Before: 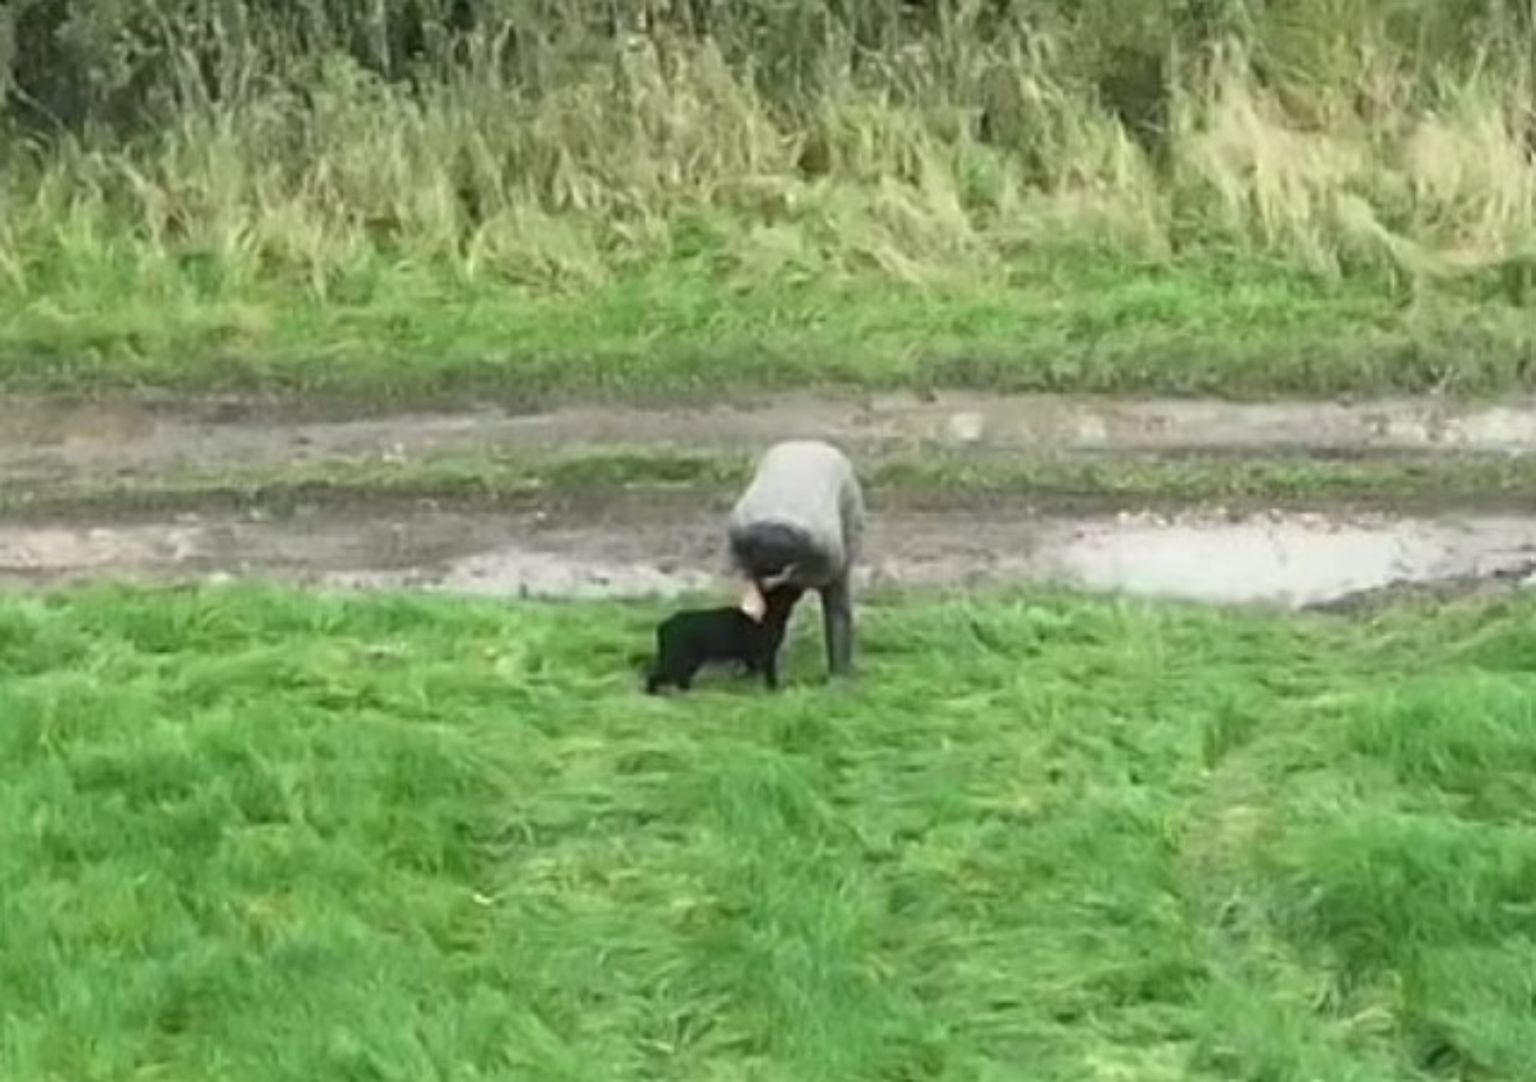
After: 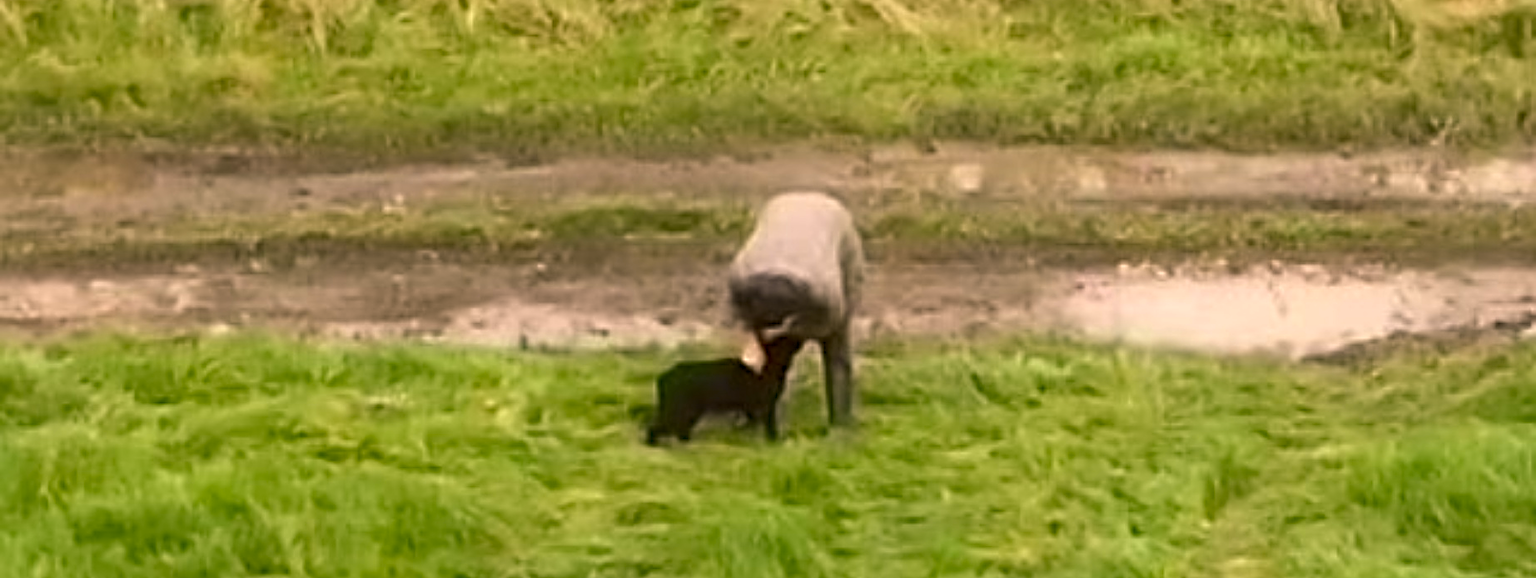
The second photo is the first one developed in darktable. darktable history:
haze removal: compatibility mode true, adaptive false
crop and rotate: top 23.043%, bottom 23.437%
contrast brightness saturation: brightness -0.09
color balance rgb: shadows lift › luminance -5%, shadows lift › chroma 1.1%, shadows lift › hue 219°, power › luminance 10%, power › chroma 2.83%, power › hue 60°, highlights gain › chroma 4.52%, highlights gain › hue 33.33°, saturation formula JzAzBz (2021)
sharpen: on, module defaults
